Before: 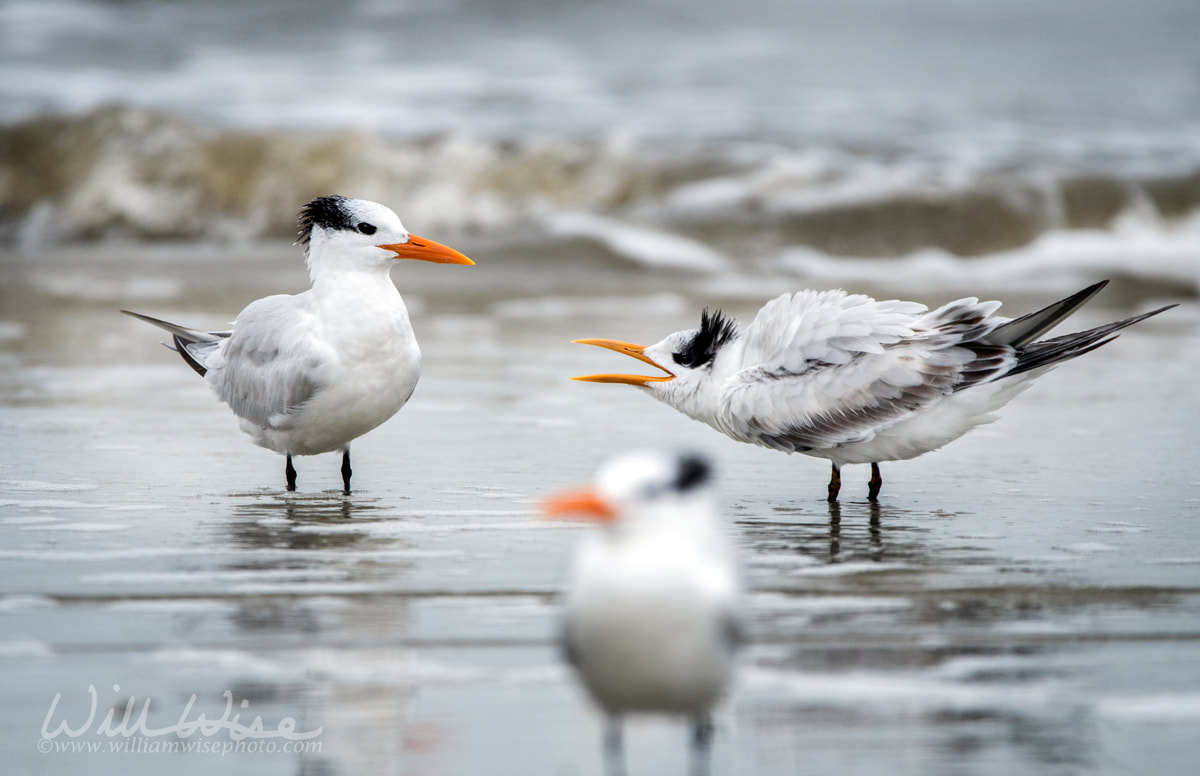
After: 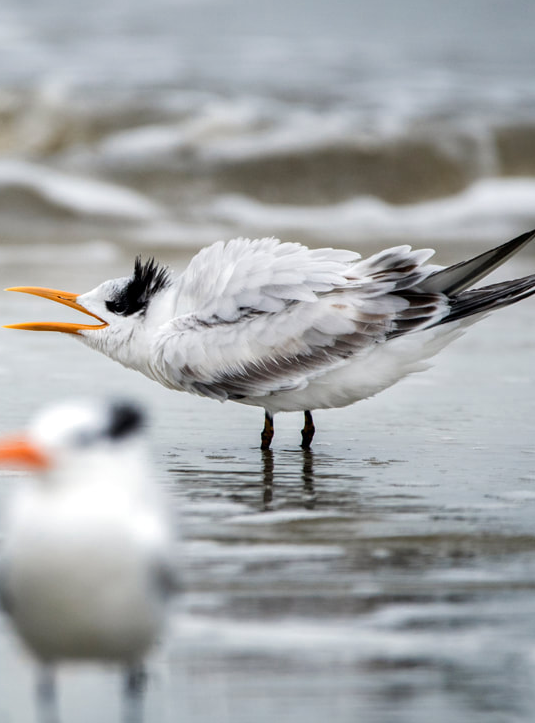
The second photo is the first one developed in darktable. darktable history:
crop: left 47.293%, top 6.722%, right 8.056%
color zones: curves: ch0 [(0, 0.5) (0.143, 0.5) (0.286, 0.5) (0.429, 0.495) (0.571, 0.437) (0.714, 0.44) (0.857, 0.496) (1, 0.5)], mix 40.34%
